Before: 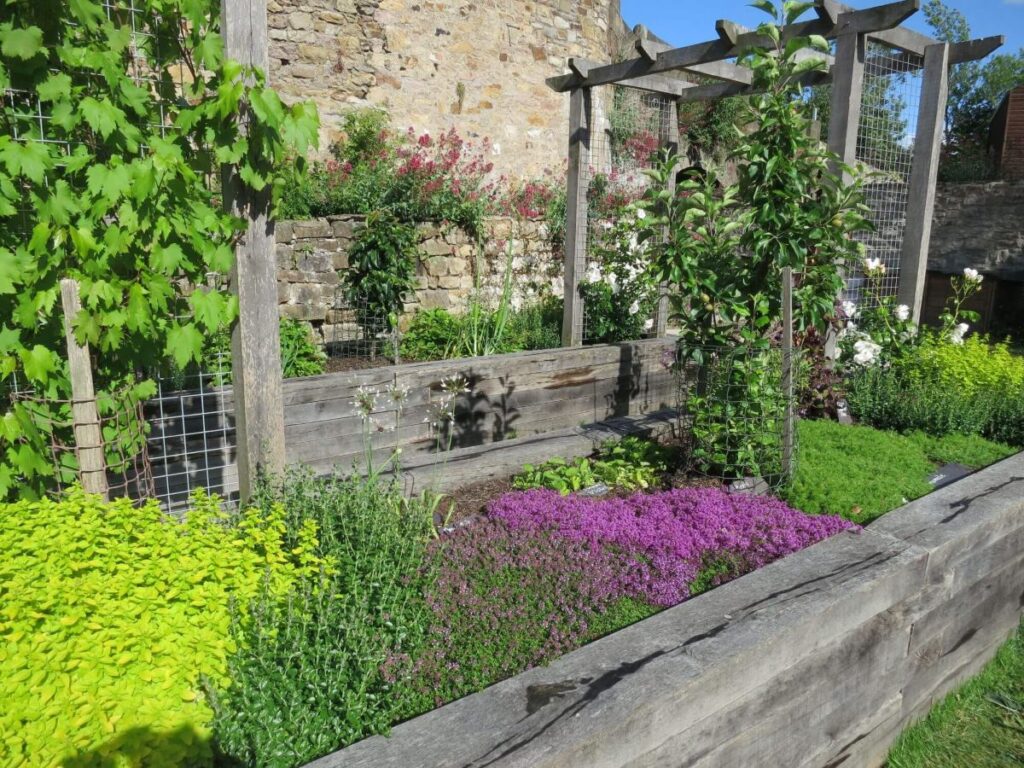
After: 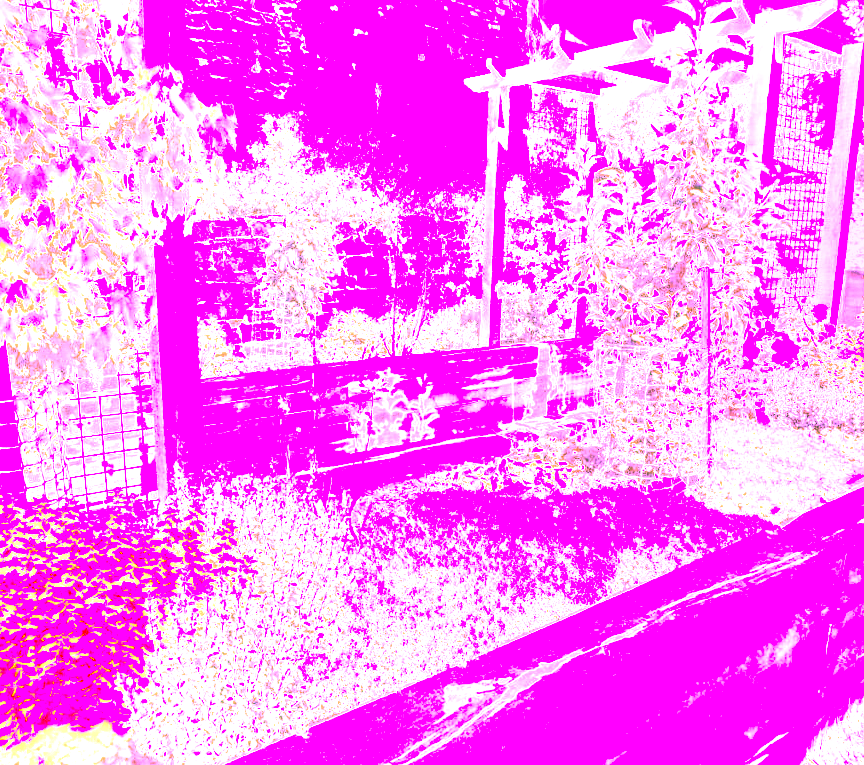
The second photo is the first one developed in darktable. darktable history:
local contrast: detail 142%
crop: left 8.026%, right 7.374%
white balance: red 8, blue 8
exposure: black level correction 0.001, exposure 0.5 EV, compensate exposure bias true, compensate highlight preservation false
